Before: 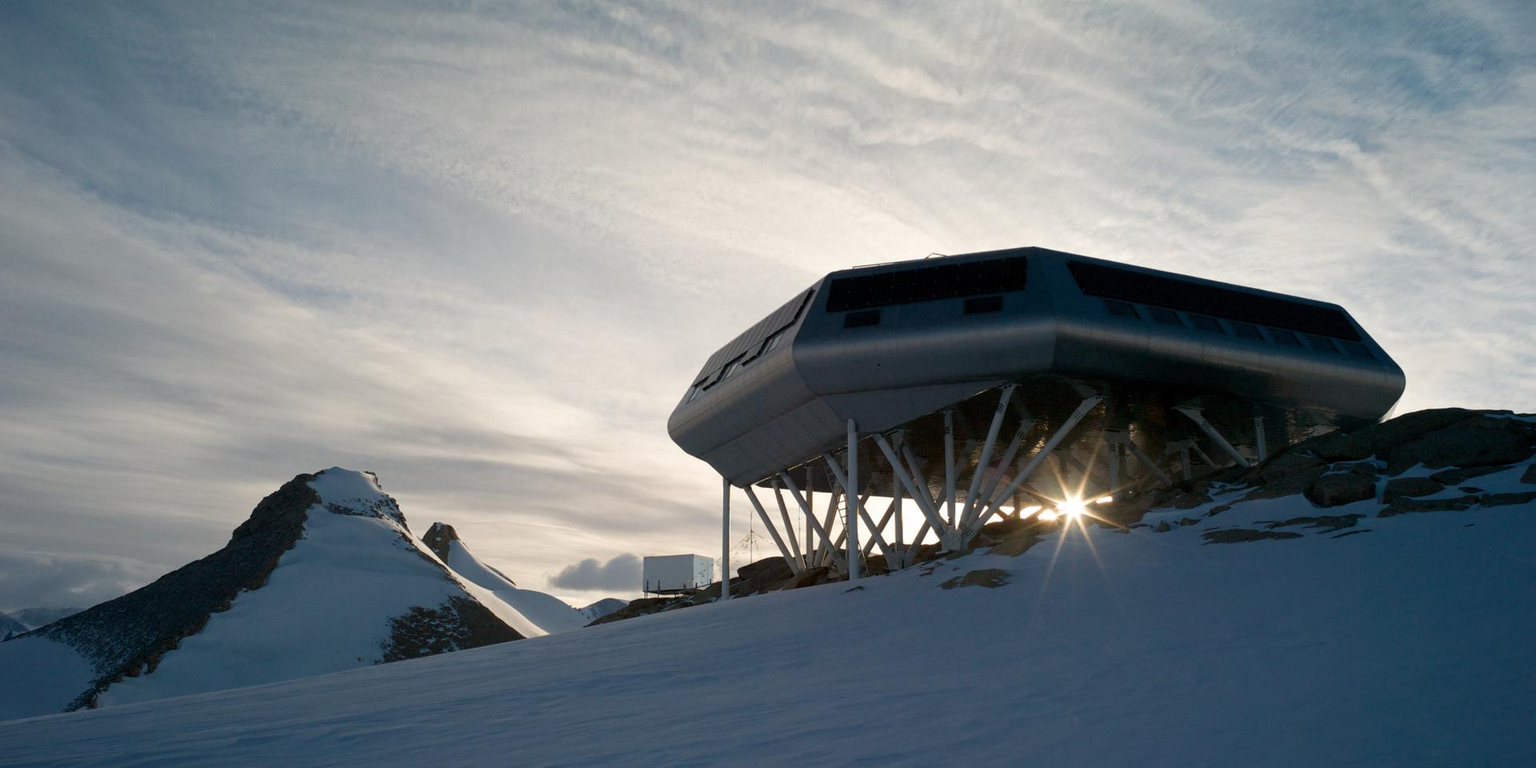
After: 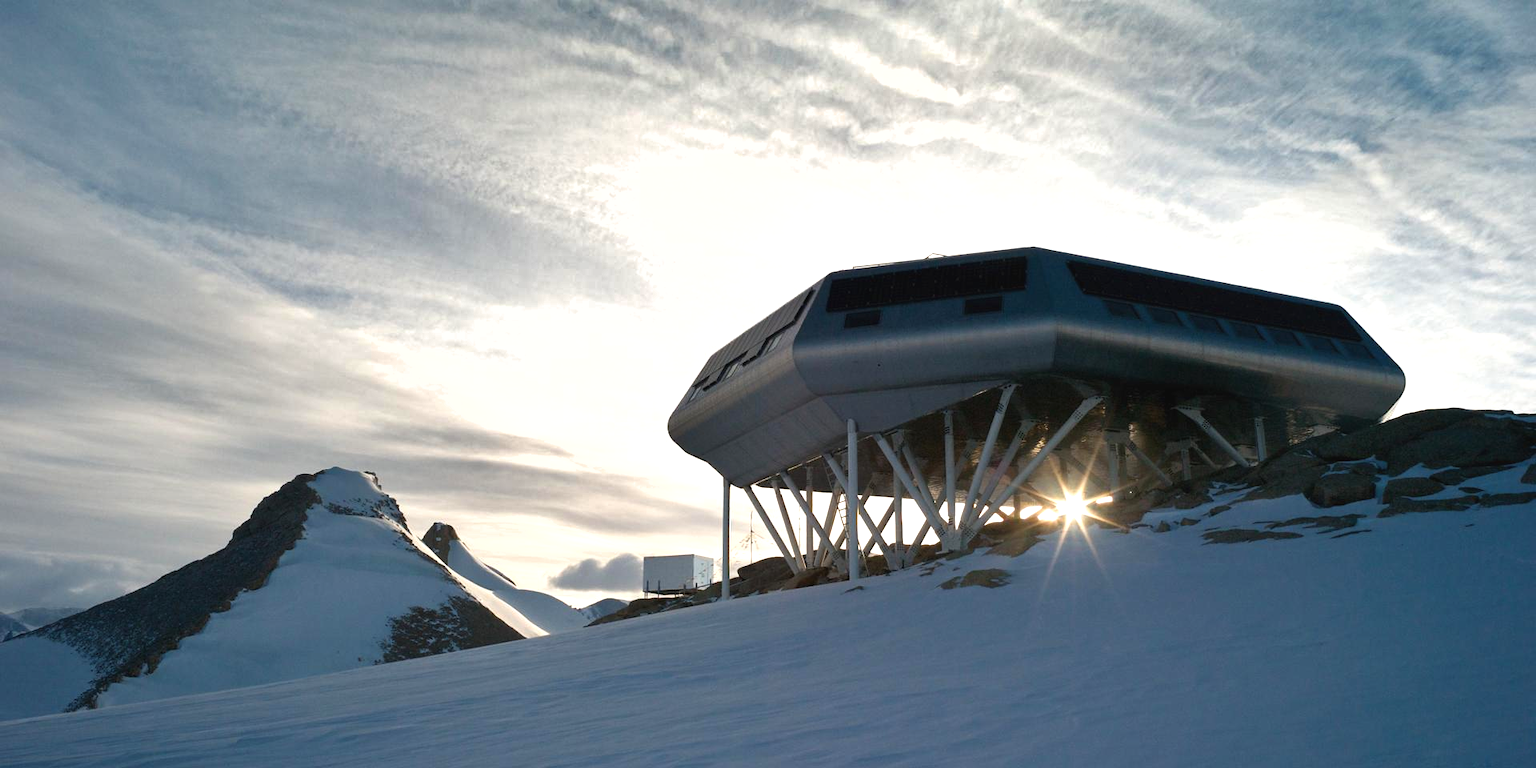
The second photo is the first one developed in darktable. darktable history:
shadows and highlights: radius 108.87, shadows 23.52, highlights -58.25, low approximation 0.01, soften with gaussian
exposure: black level correction -0.002, exposure 0.707 EV, compensate highlight preservation false
